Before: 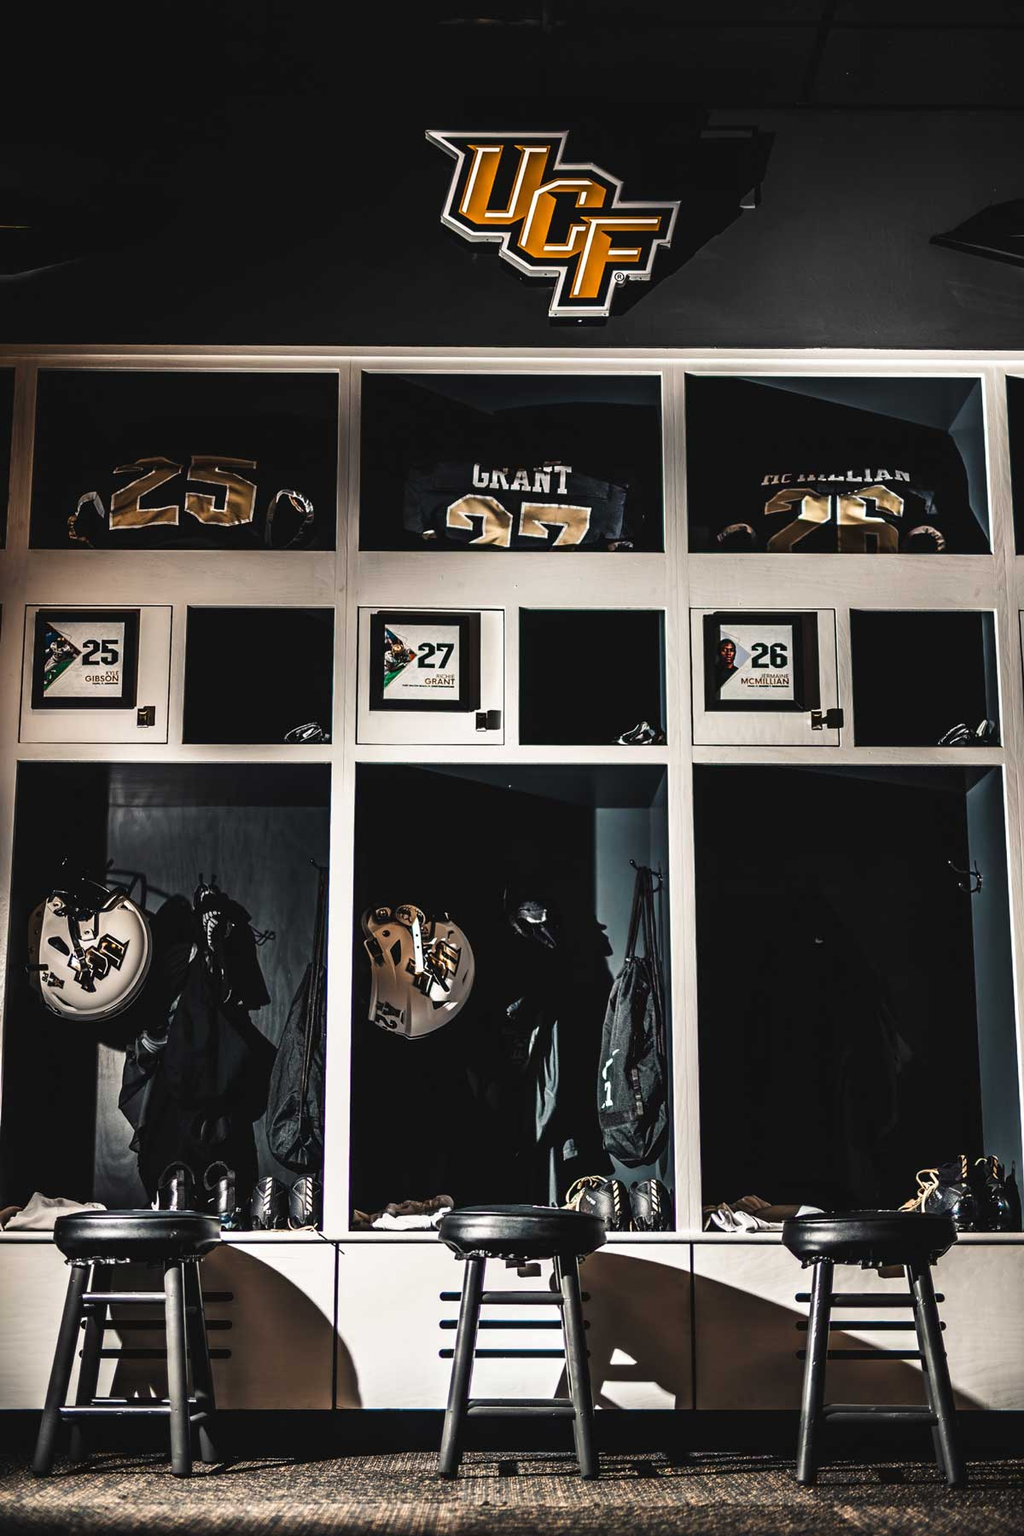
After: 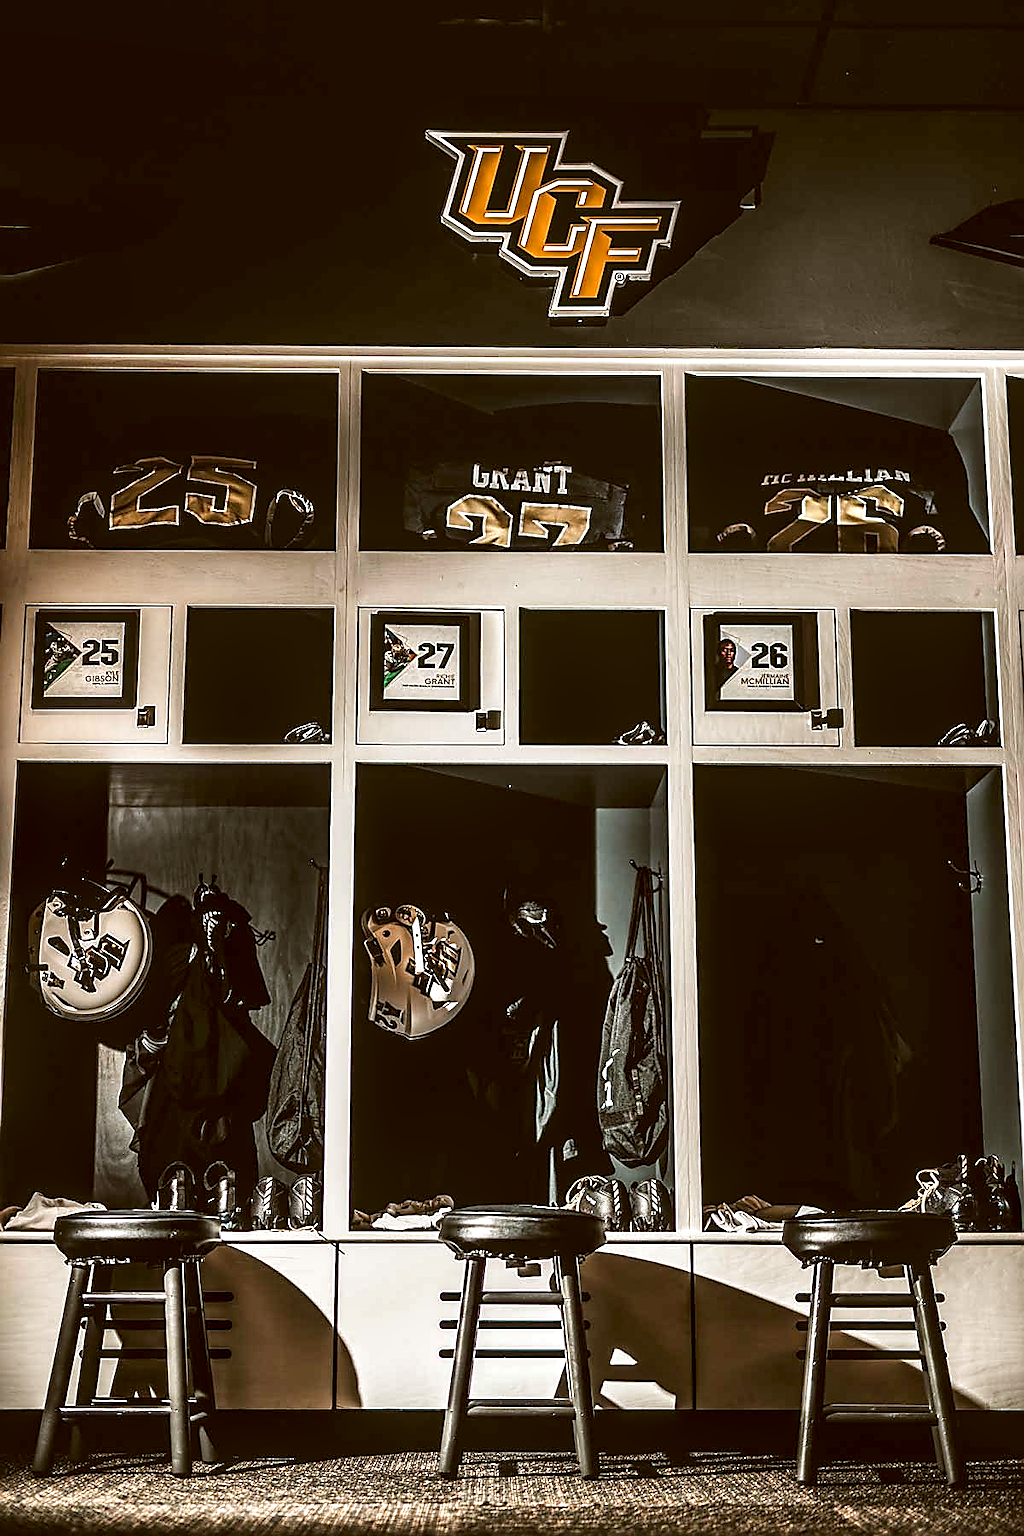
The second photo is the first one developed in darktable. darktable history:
color correction: highlights a* -0.363, highlights b* 0.159, shadows a* 4.84, shadows b* 20.21
sharpen: radius 1.428, amount 1.26, threshold 0.841
local contrast: highlights 60%, shadows 59%, detail 160%
